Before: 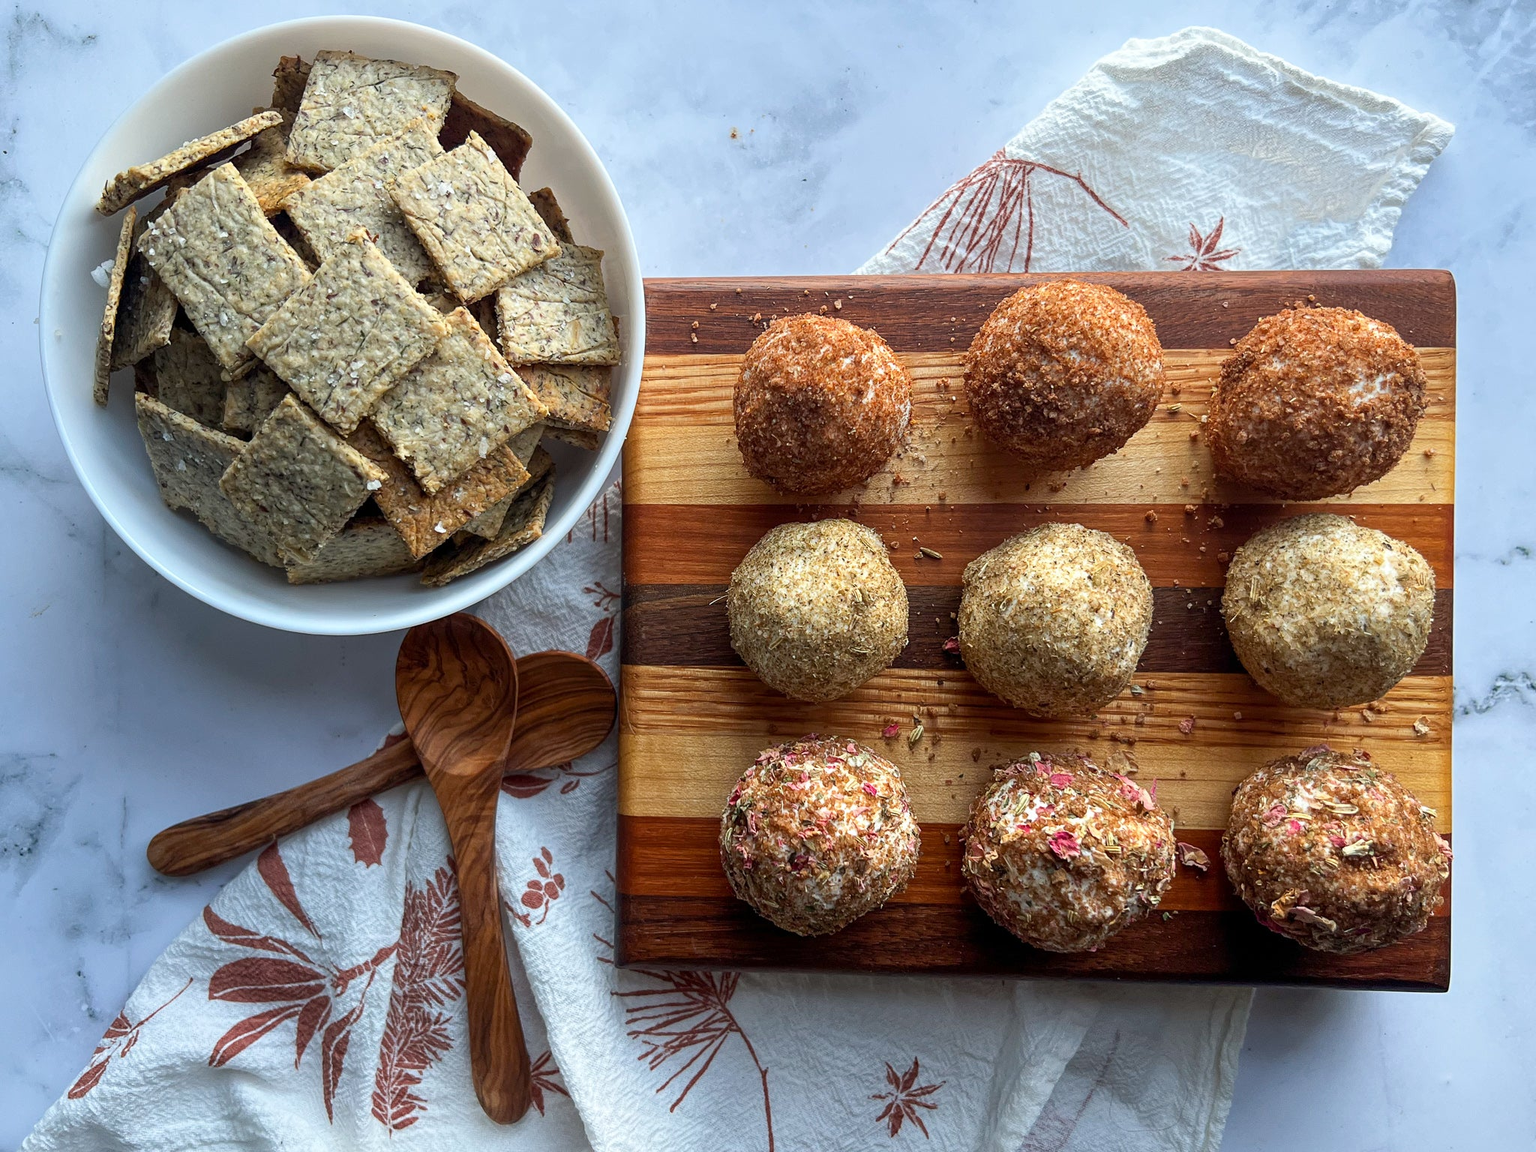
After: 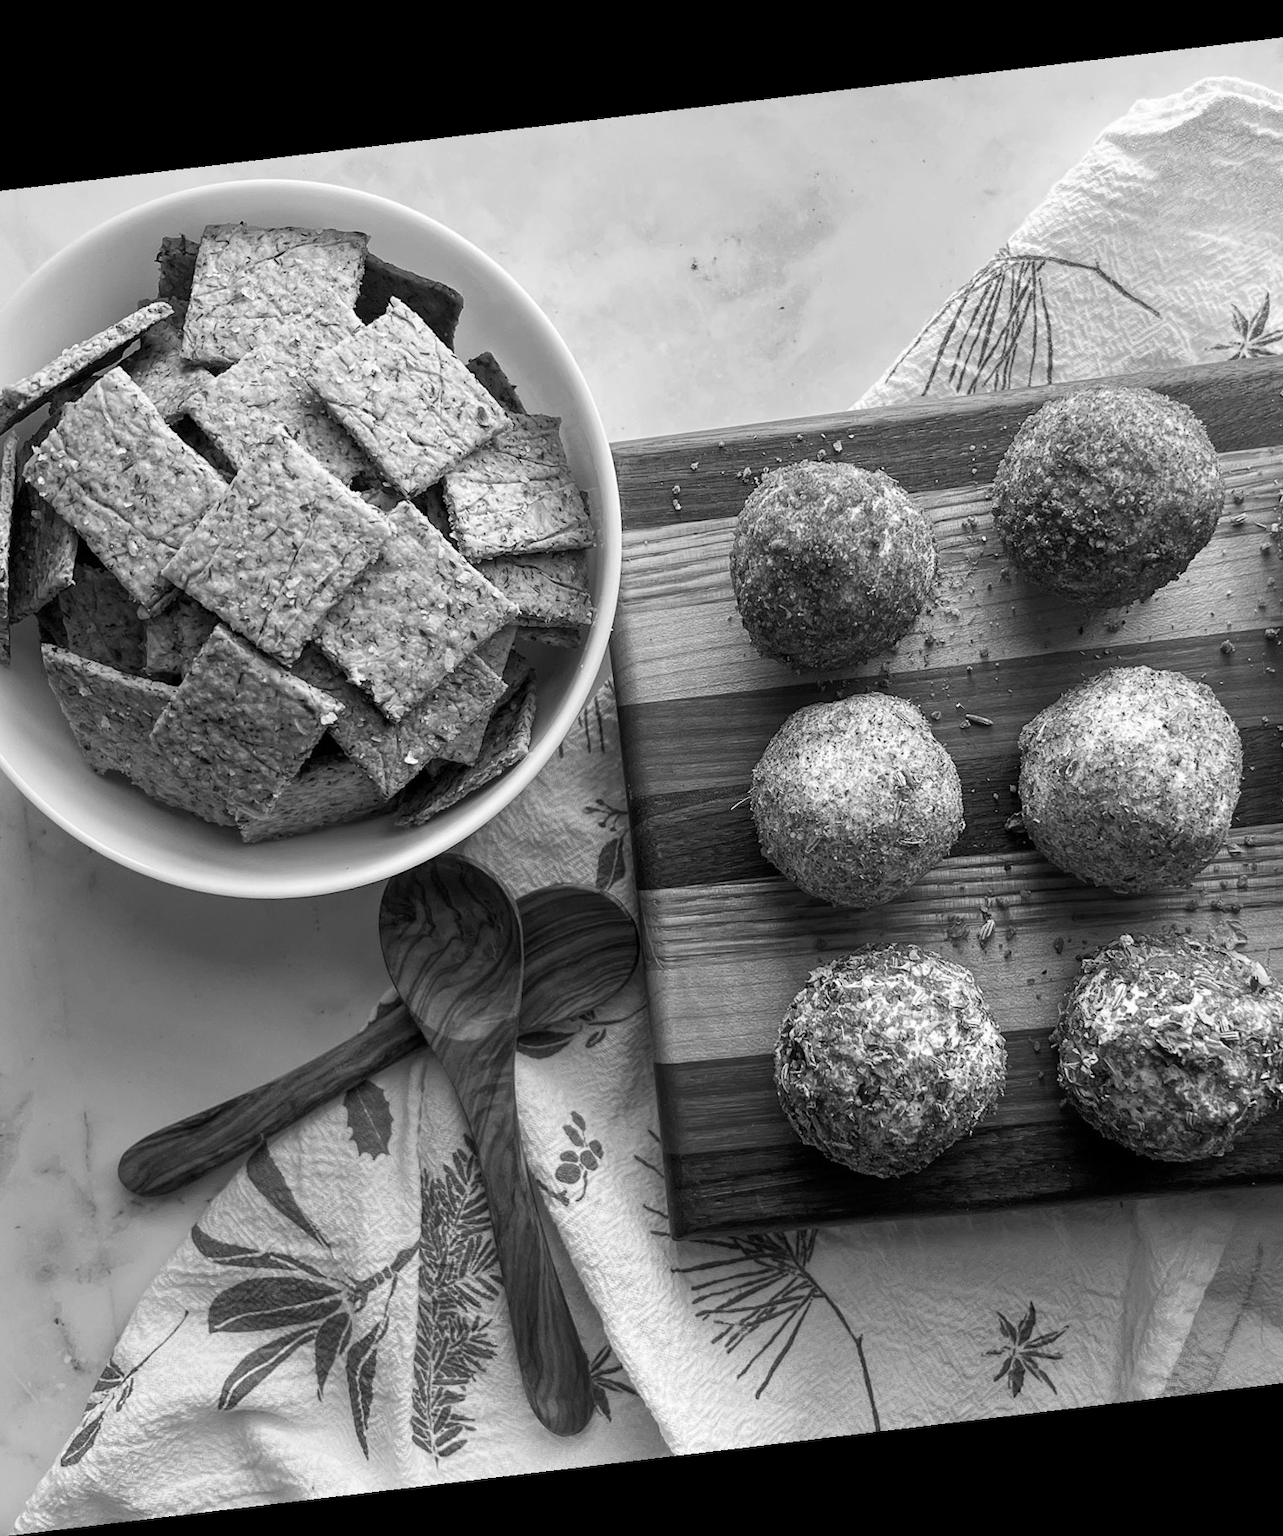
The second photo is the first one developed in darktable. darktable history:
monochrome: on, module defaults
rotate and perspective: rotation -6.83°, automatic cropping off
exposure: compensate highlight preservation false
crop and rotate: left 8.786%, right 24.548%
